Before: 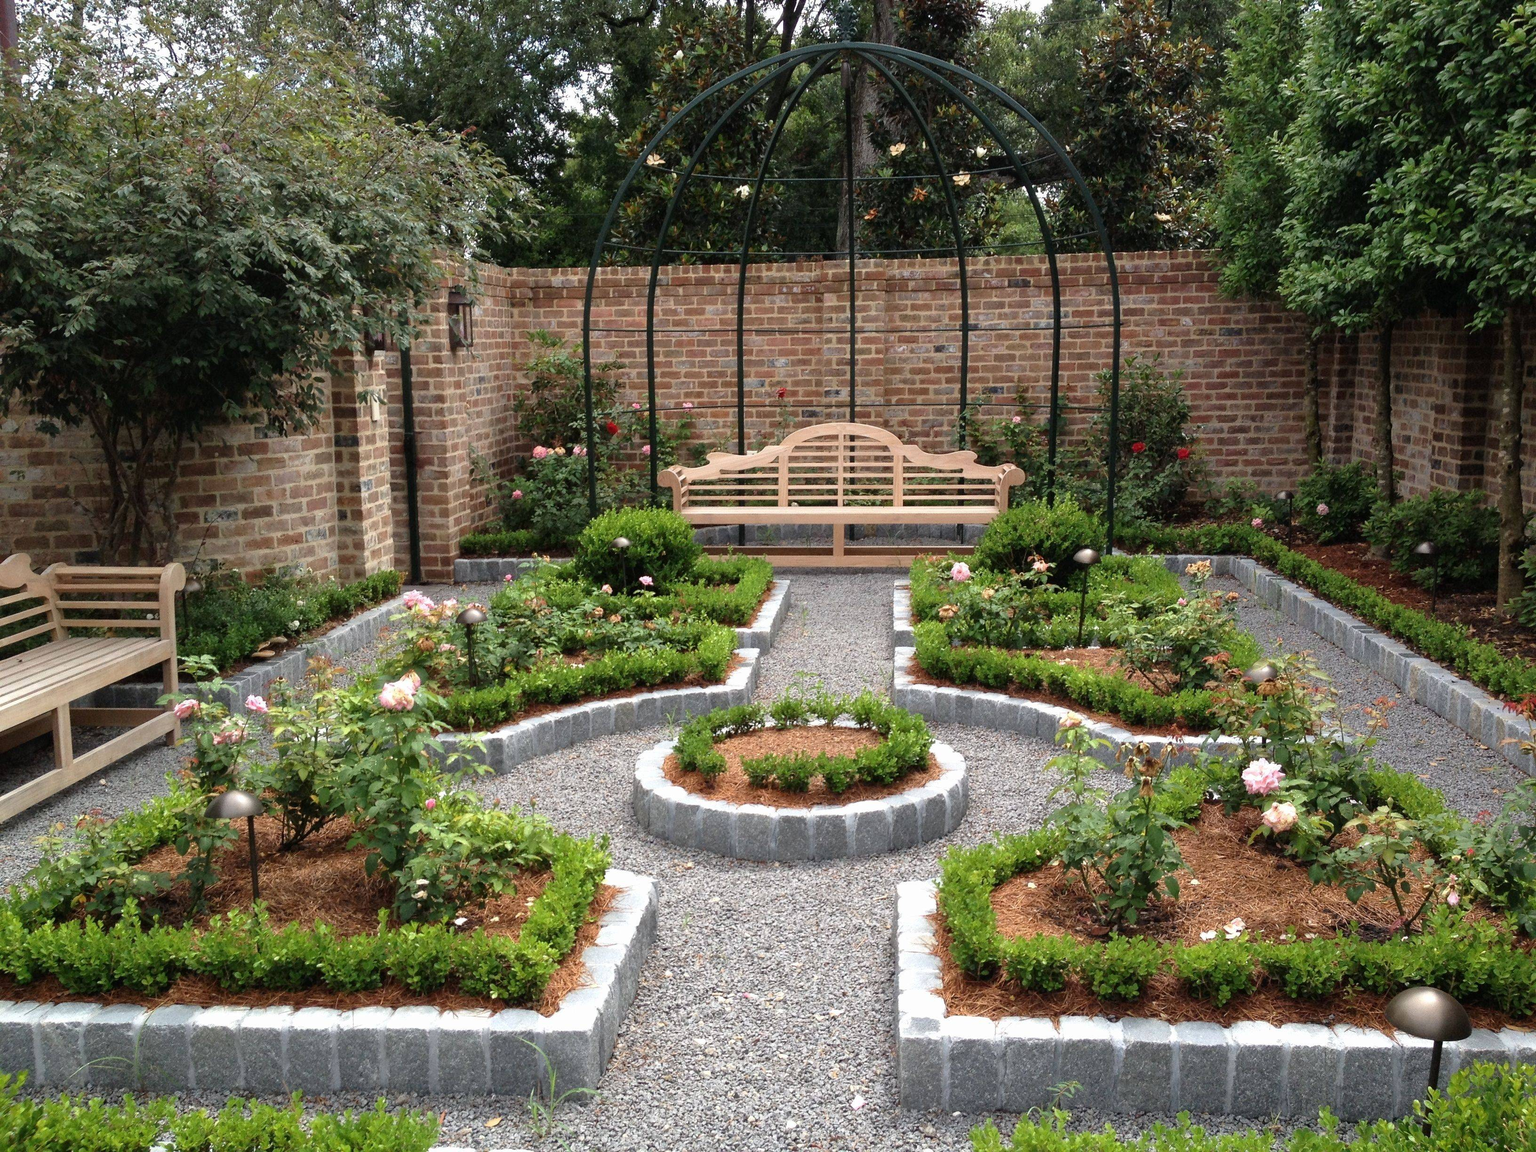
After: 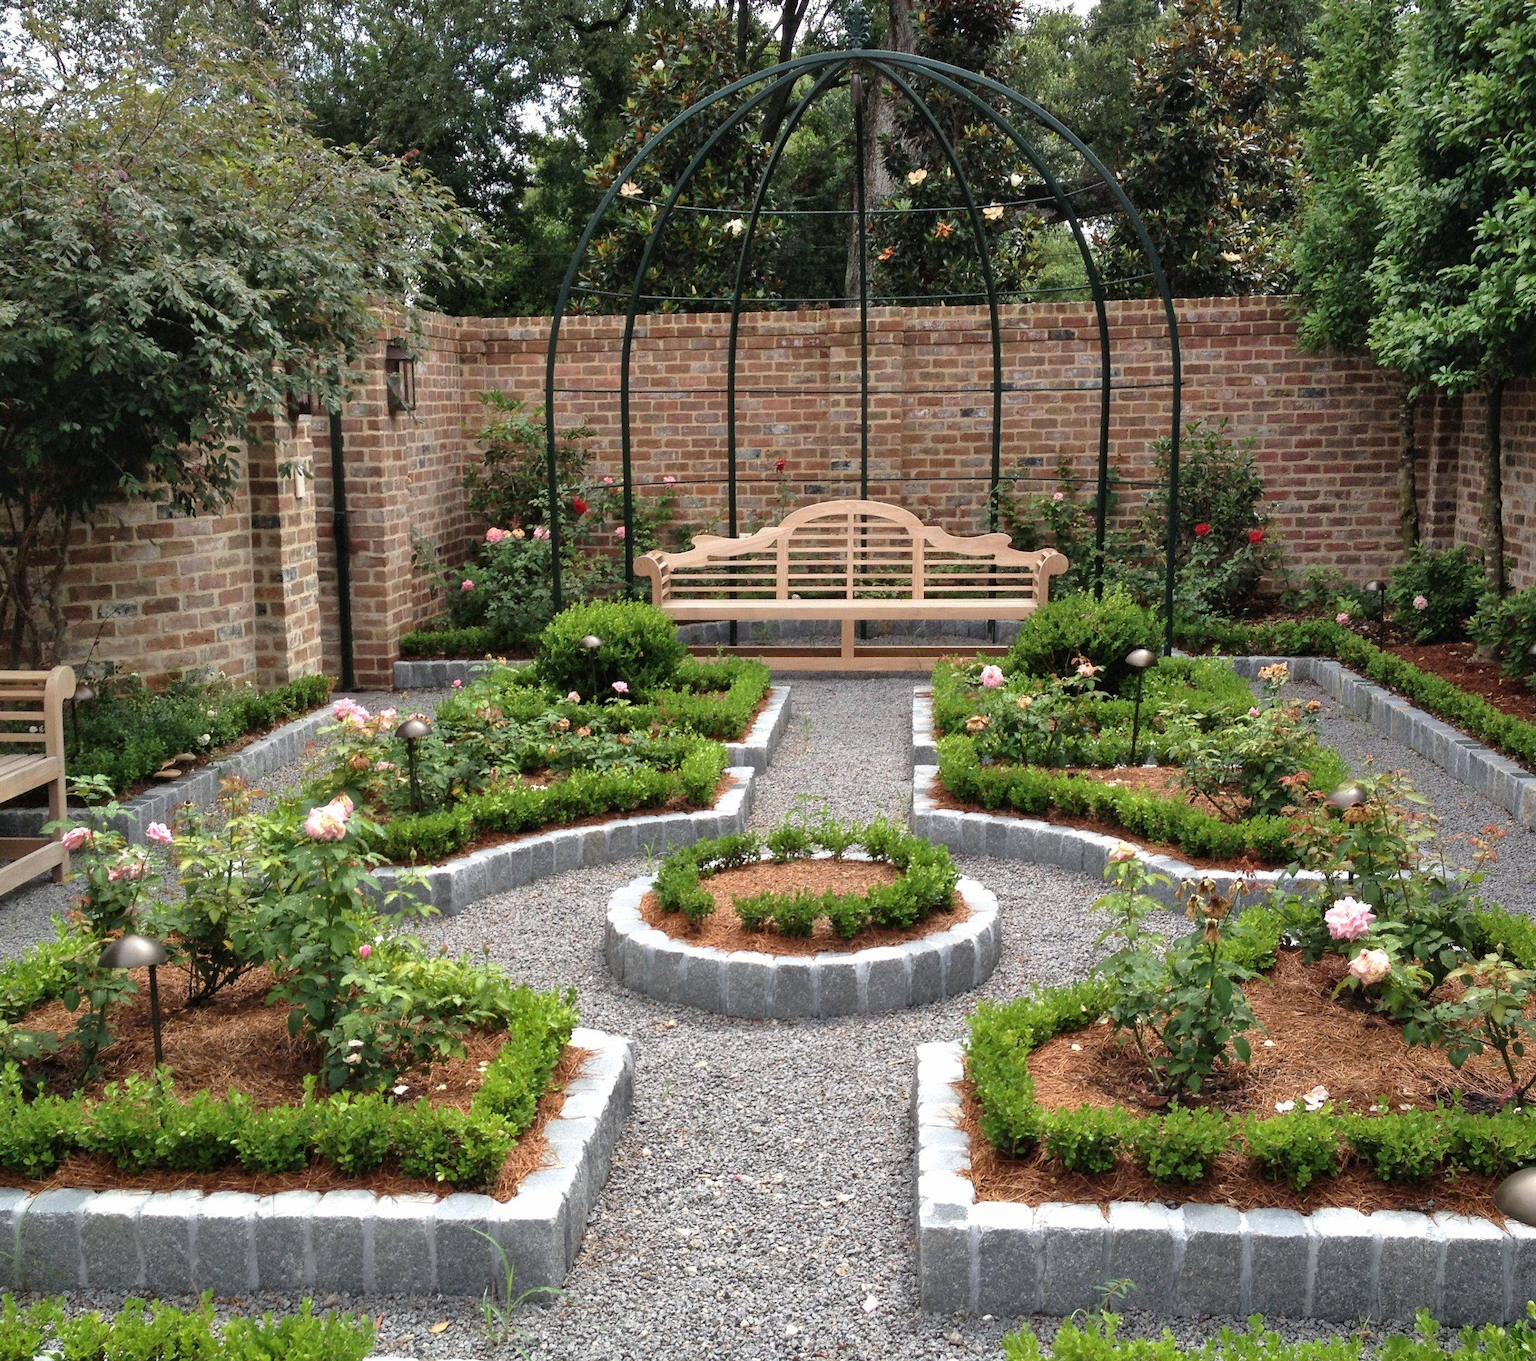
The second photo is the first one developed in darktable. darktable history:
shadows and highlights: shadows 48.36, highlights -42.4, soften with gaussian
crop: left 7.961%, right 7.449%
